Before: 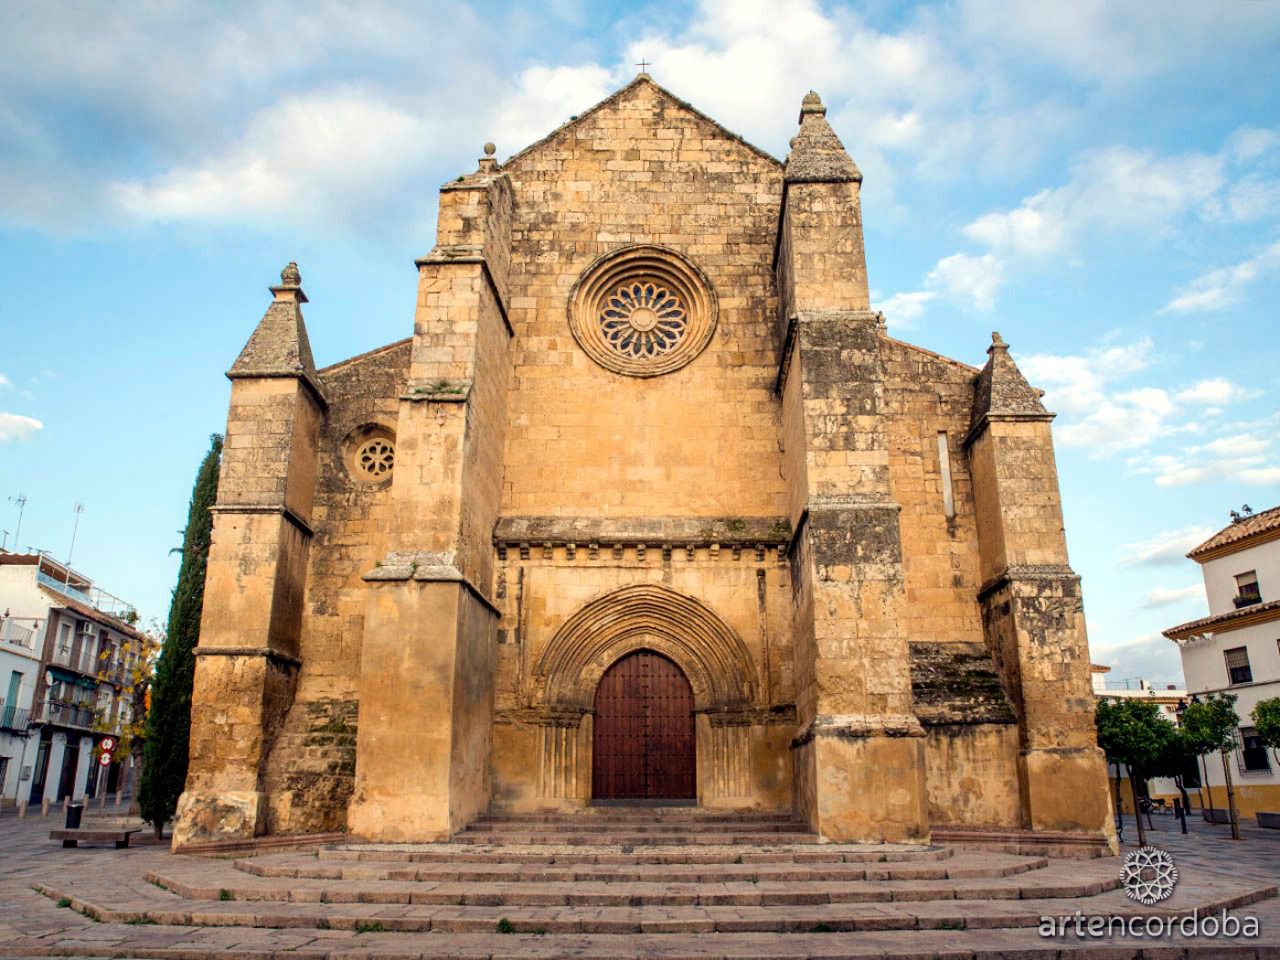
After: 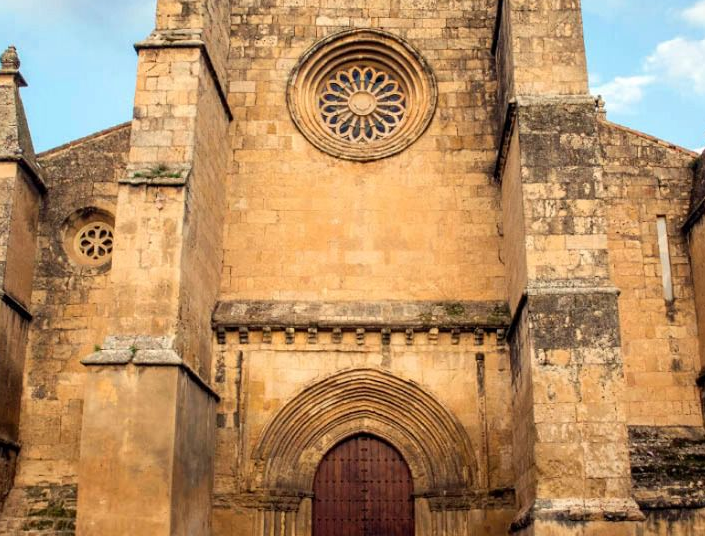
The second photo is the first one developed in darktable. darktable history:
crop and rotate: left 22.02%, top 22.512%, right 22.849%, bottom 21.608%
